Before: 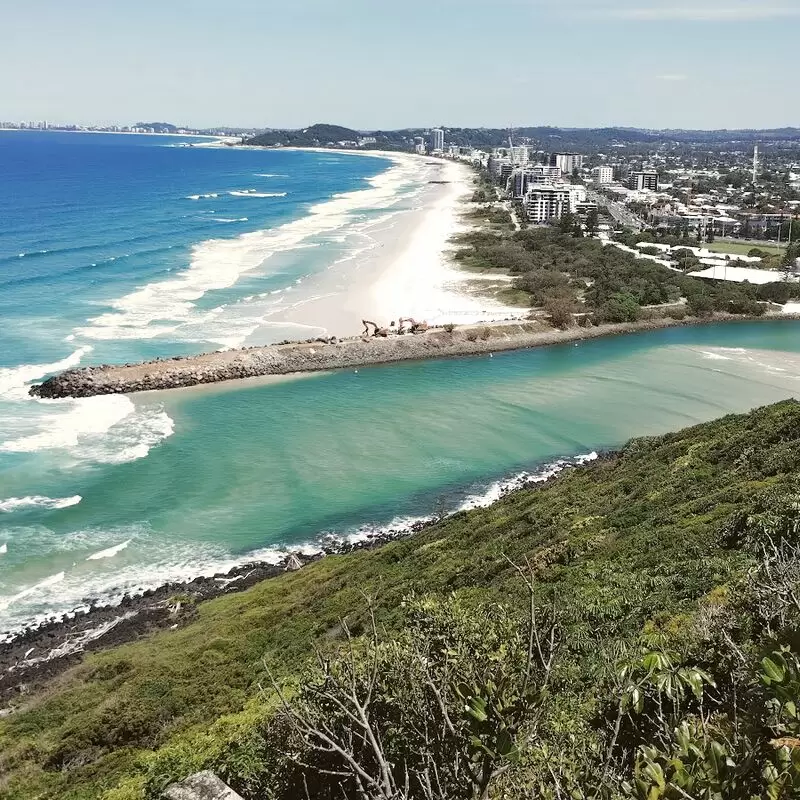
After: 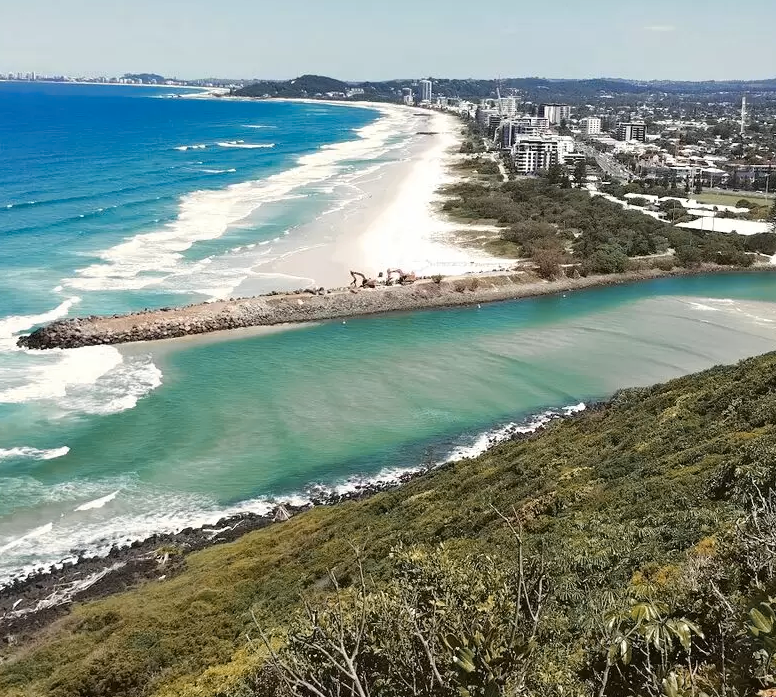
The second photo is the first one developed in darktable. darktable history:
crop: left 1.507%, top 6.147%, right 1.379%, bottom 6.637%
color zones: curves: ch1 [(0.263, 0.53) (0.376, 0.287) (0.487, 0.512) (0.748, 0.547) (1, 0.513)]; ch2 [(0.262, 0.45) (0.751, 0.477)], mix 31.98%
shadows and highlights: radius 125.46, shadows 30.51, highlights -30.51, low approximation 0.01, soften with gaussian
